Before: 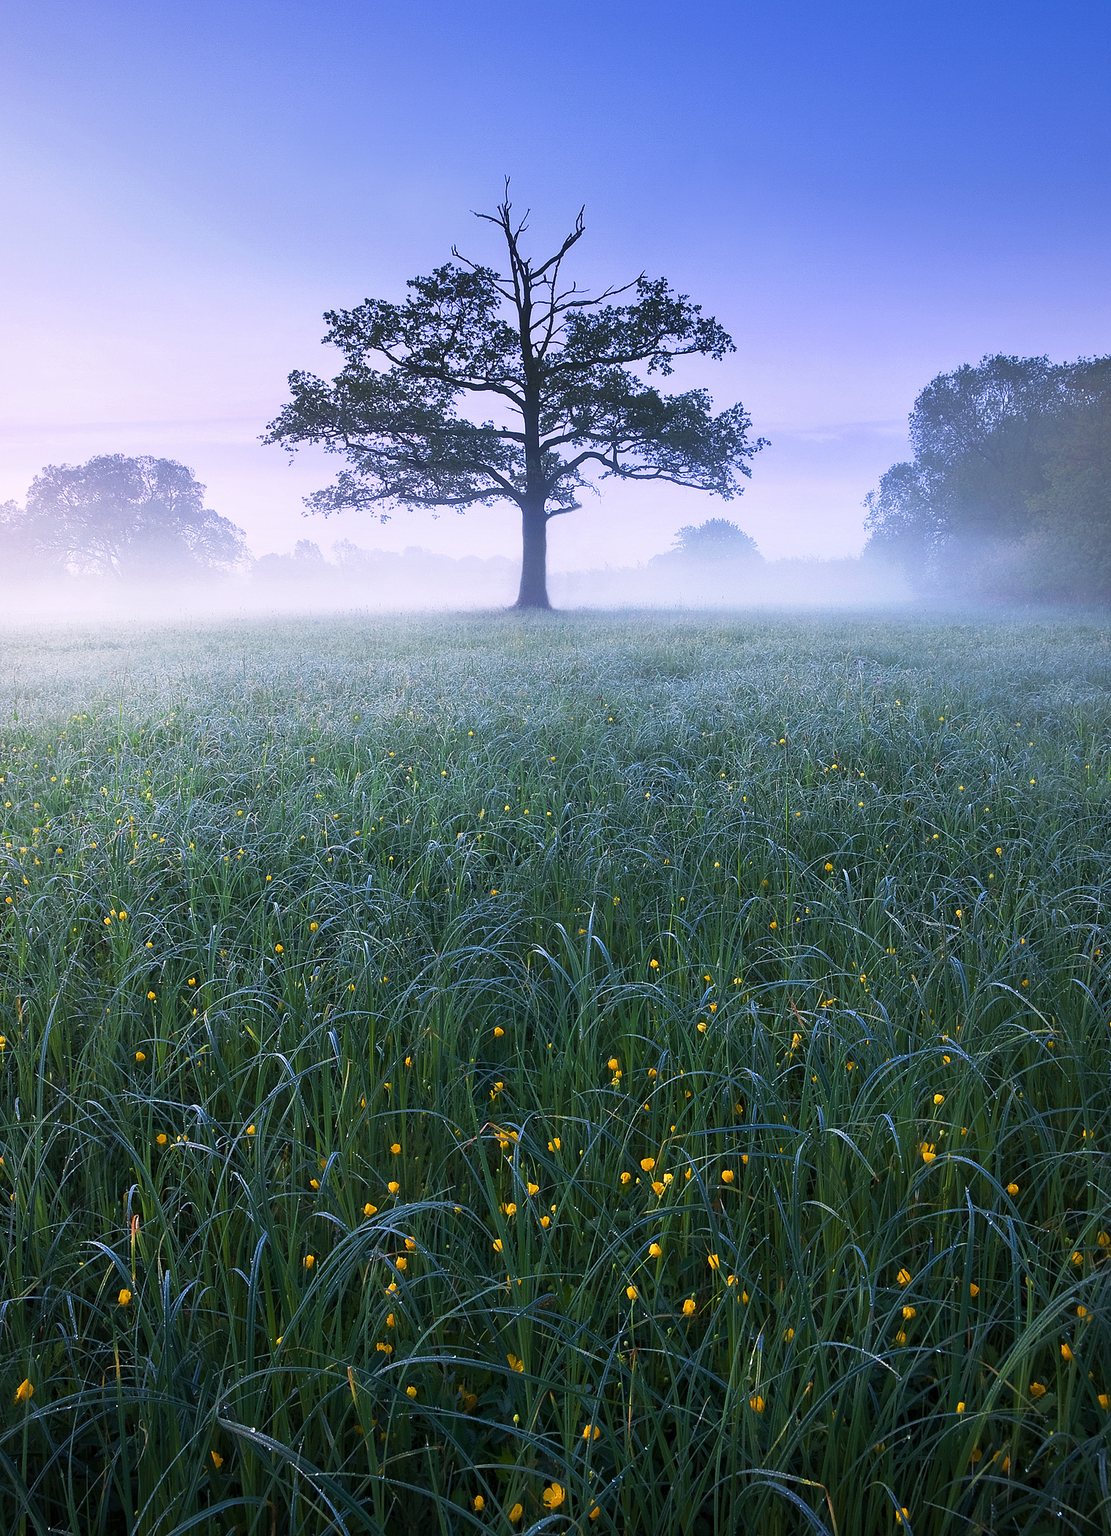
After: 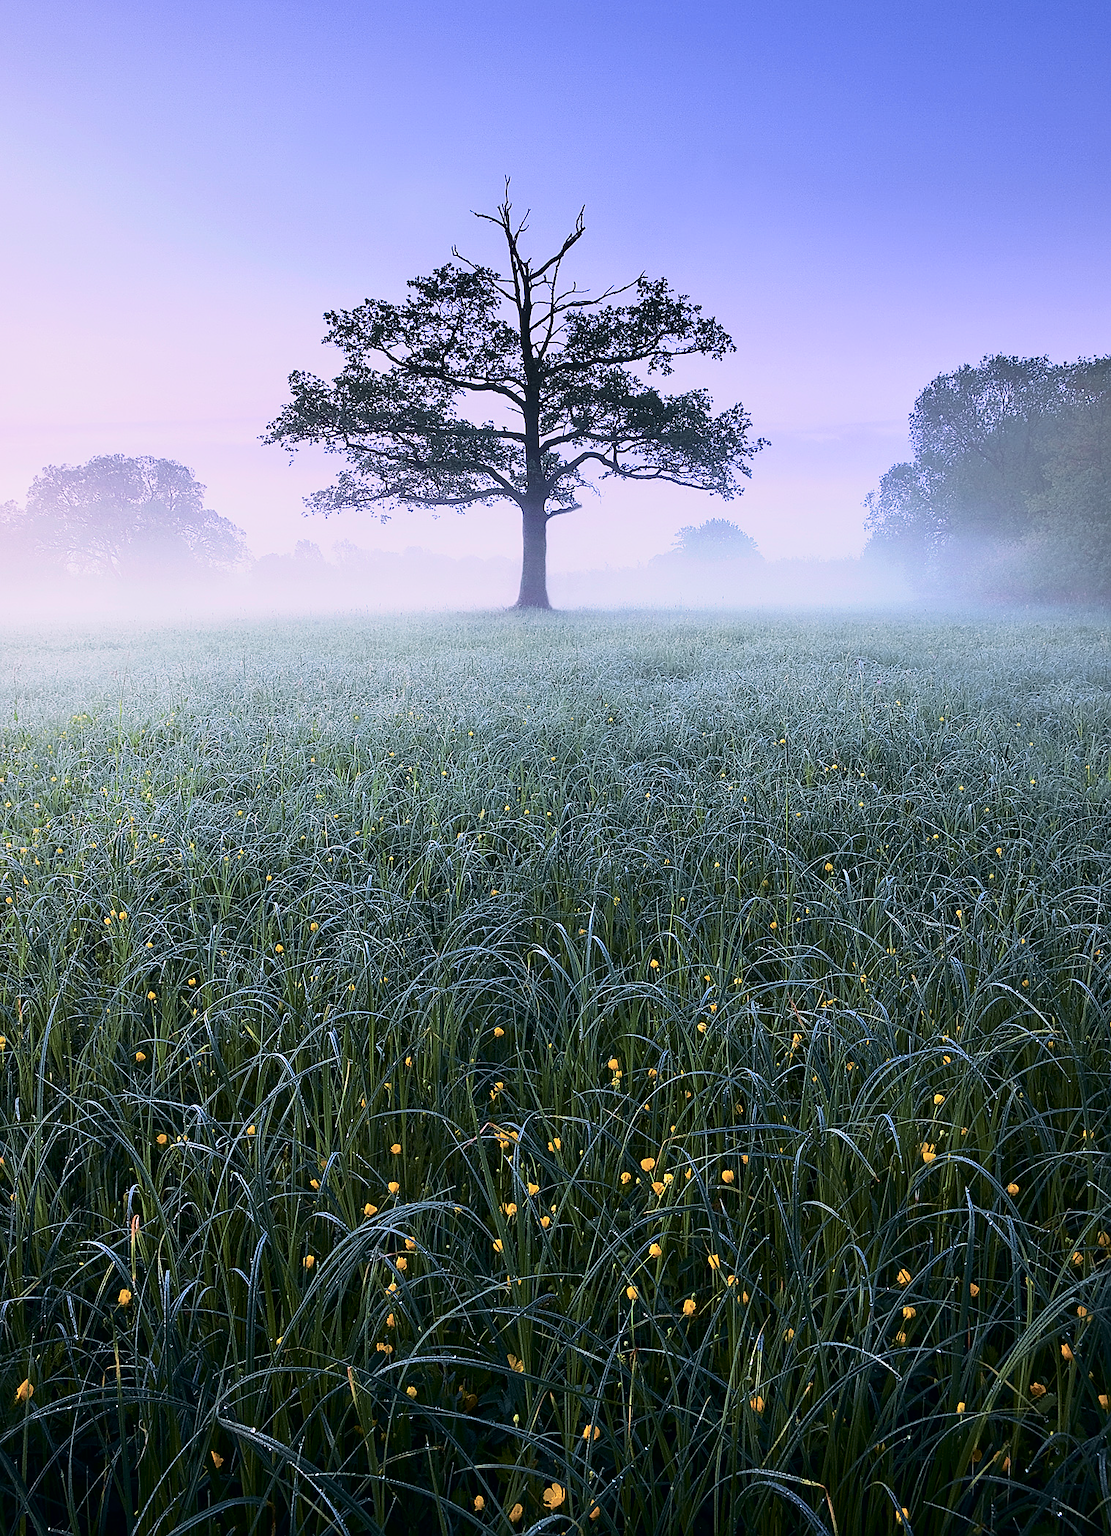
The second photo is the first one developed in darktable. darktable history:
sharpen: on, module defaults
tone curve: curves: ch0 [(0, 0) (0.049, 0.01) (0.154, 0.081) (0.491, 0.56) (0.739, 0.794) (0.992, 0.937)]; ch1 [(0, 0) (0.172, 0.123) (0.317, 0.272) (0.401, 0.422) (0.499, 0.497) (0.531, 0.54) (0.615, 0.603) (0.741, 0.783) (1, 1)]; ch2 [(0, 0) (0.411, 0.424) (0.462, 0.464) (0.502, 0.489) (0.544, 0.551) (0.686, 0.638) (1, 1)], color space Lab, independent channels, preserve colors none
